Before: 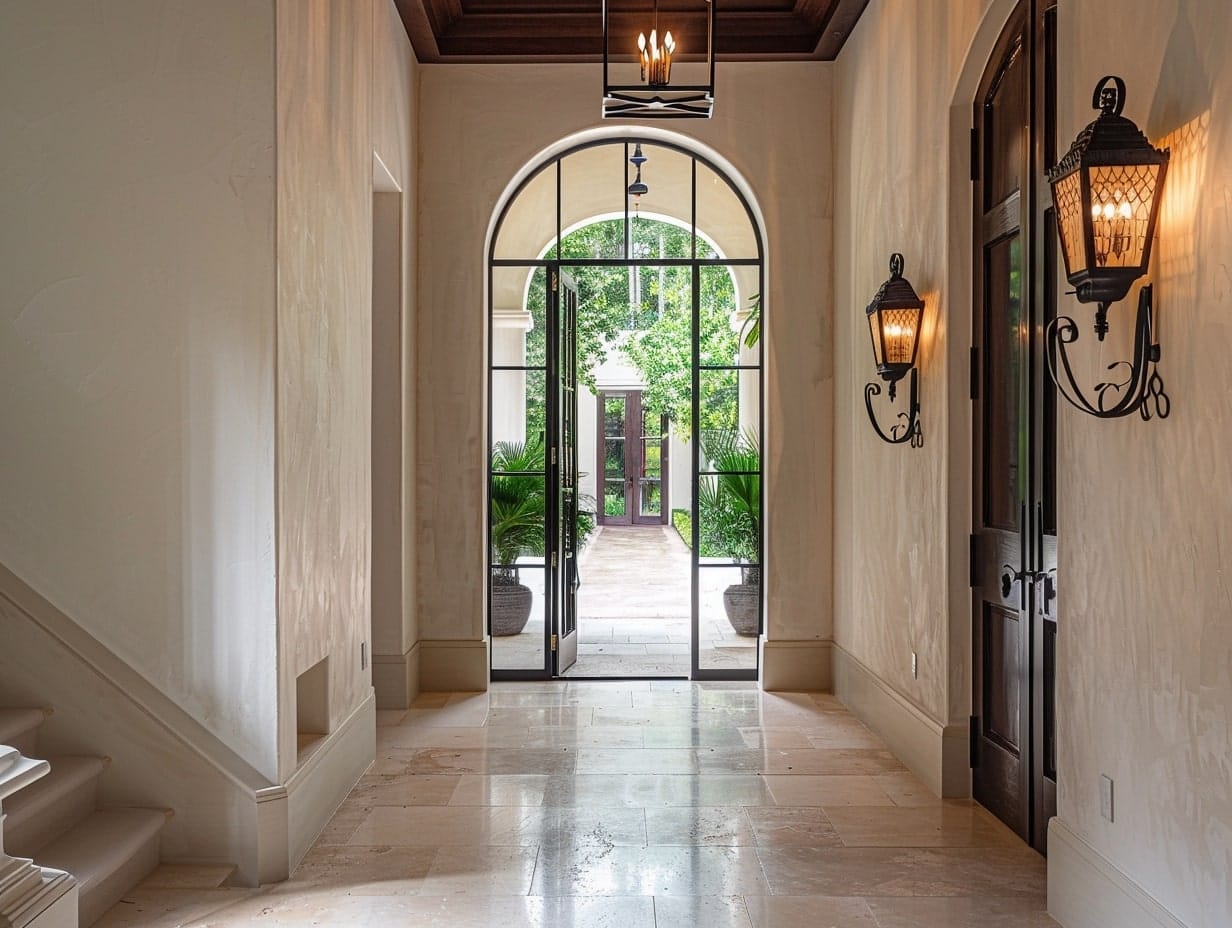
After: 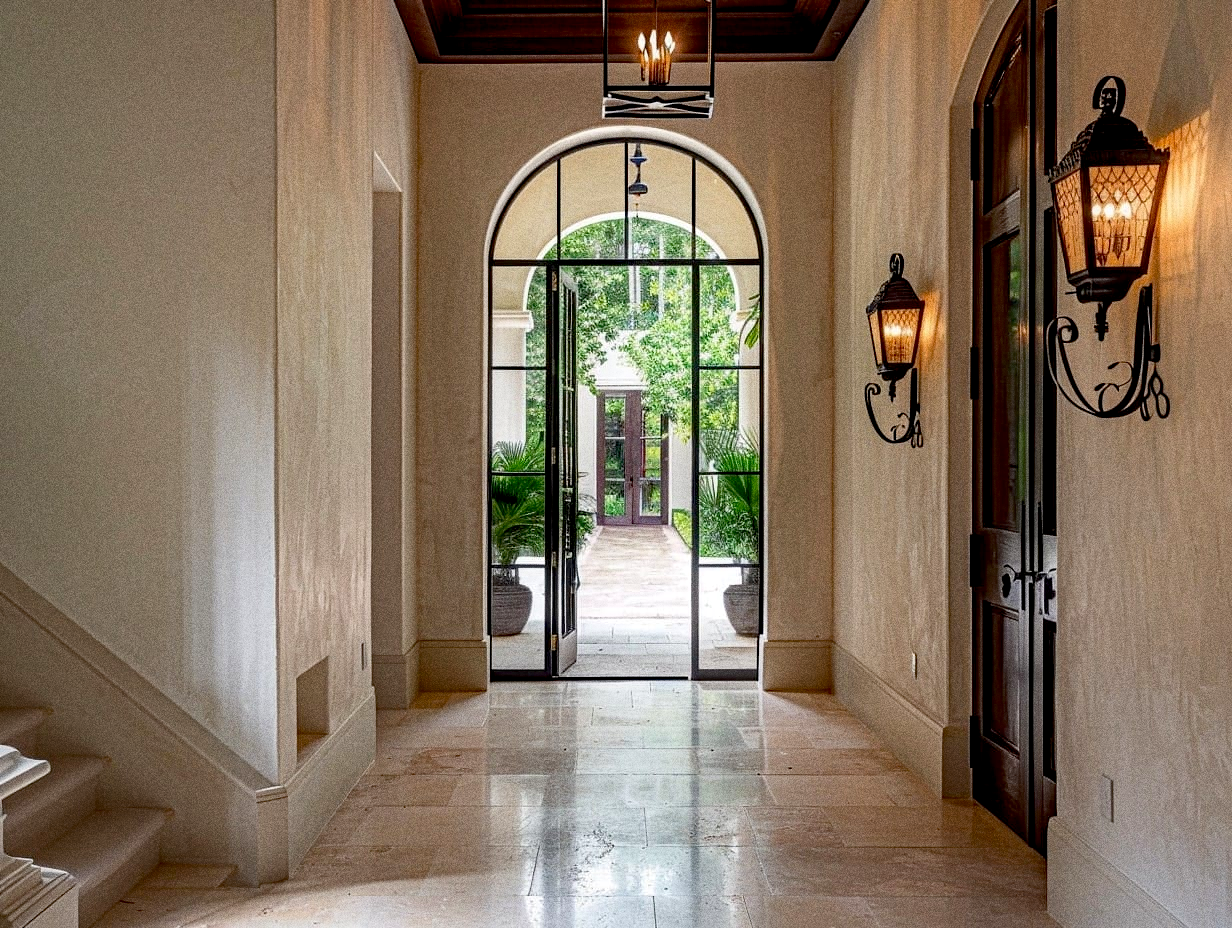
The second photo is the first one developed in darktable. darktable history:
grain: coarseness 0.09 ISO, strength 40%
haze removal: compatibility mode true, adaptive false
exposure: black level correction 0.012, compensate highlight preservation false
